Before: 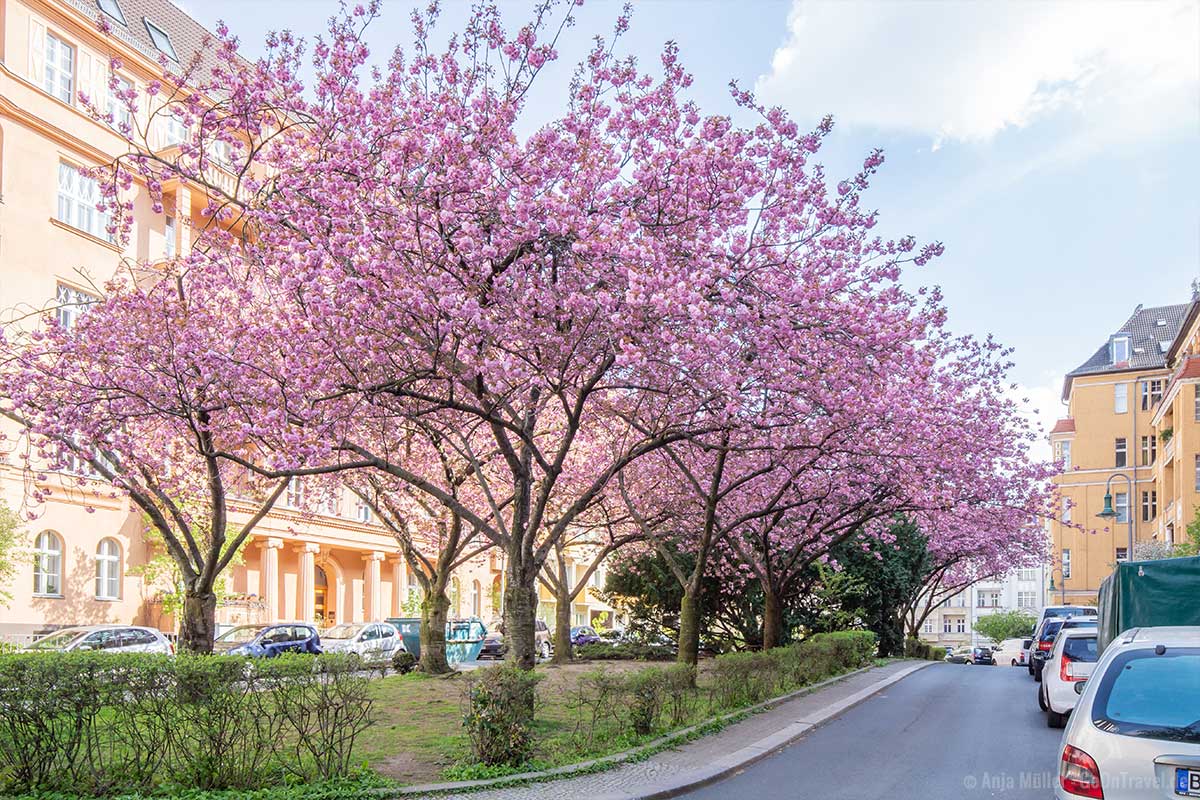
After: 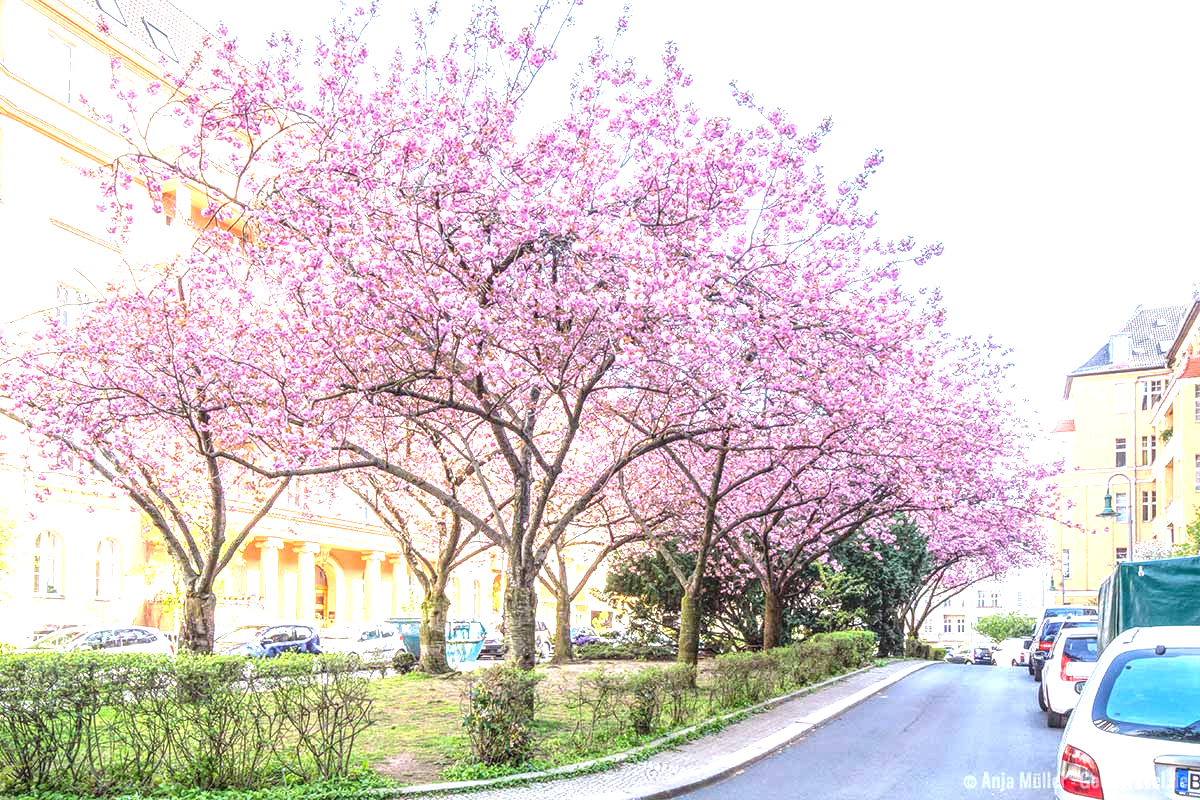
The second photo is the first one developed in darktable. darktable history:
tone equalizer: on, module defaults
exposure: black level correction 0, exposure 1.279 EV, compensate highlight preservation false
local contrast: highlights 2%, shadows 3%, detail 134%
